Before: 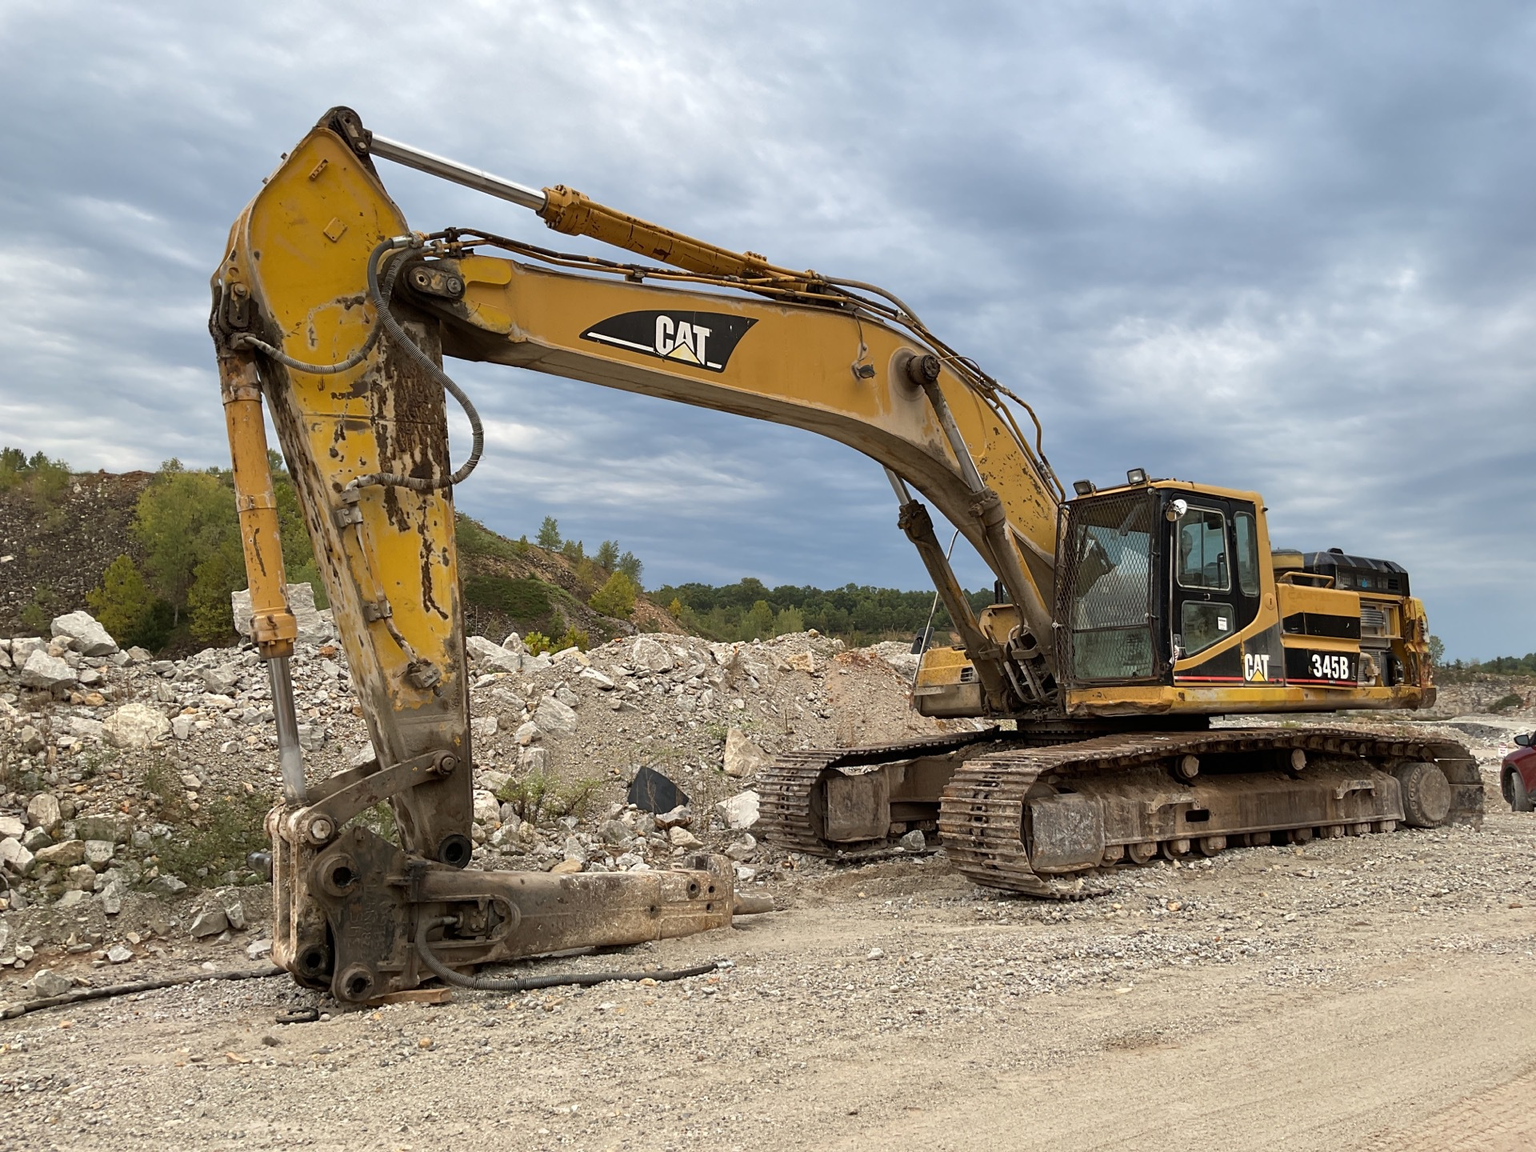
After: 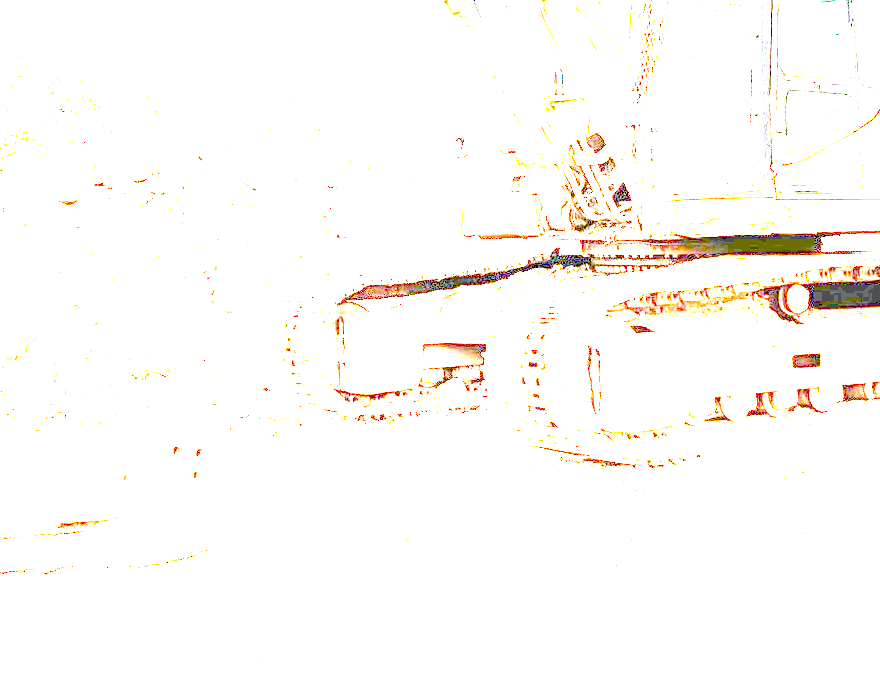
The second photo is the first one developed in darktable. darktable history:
exposure: exposure 8 EV, compensate highlight preservation false
crop: left 35.976%, top 45.819%, right 18.162%, bottom 5.807%
white balance: red 0.976, blue 1.04
